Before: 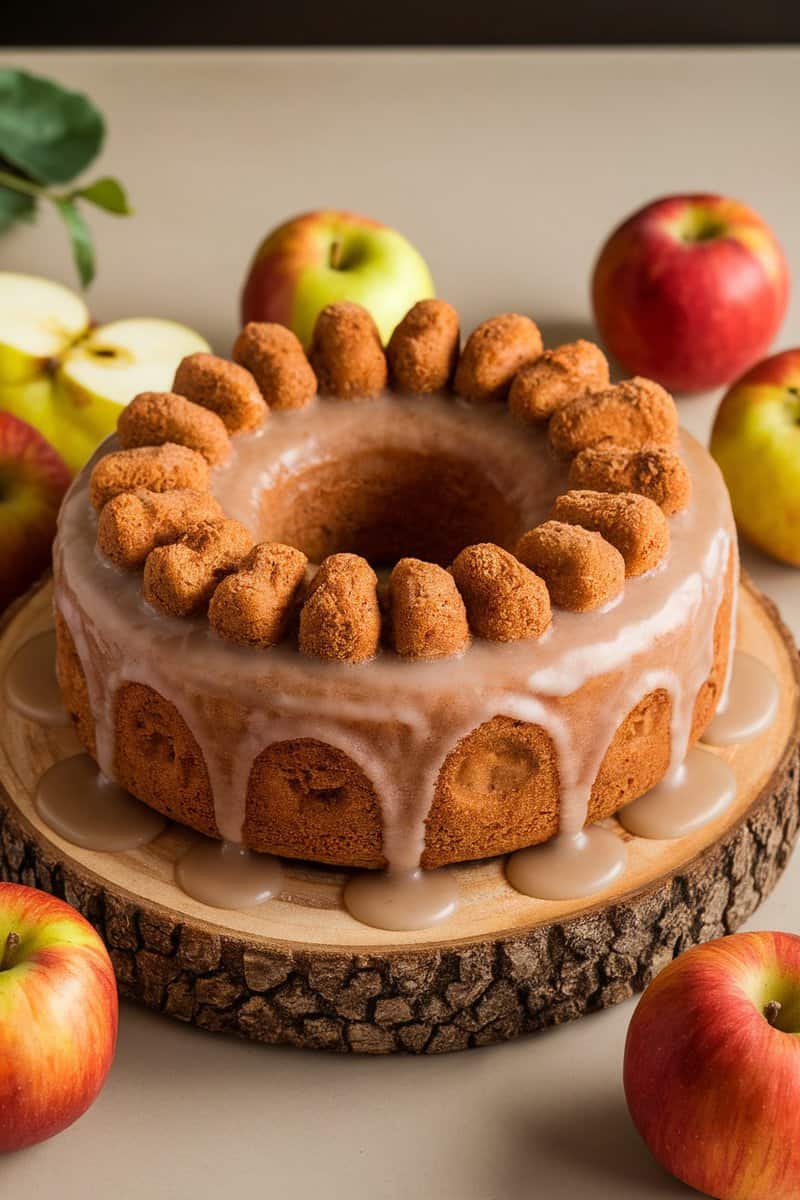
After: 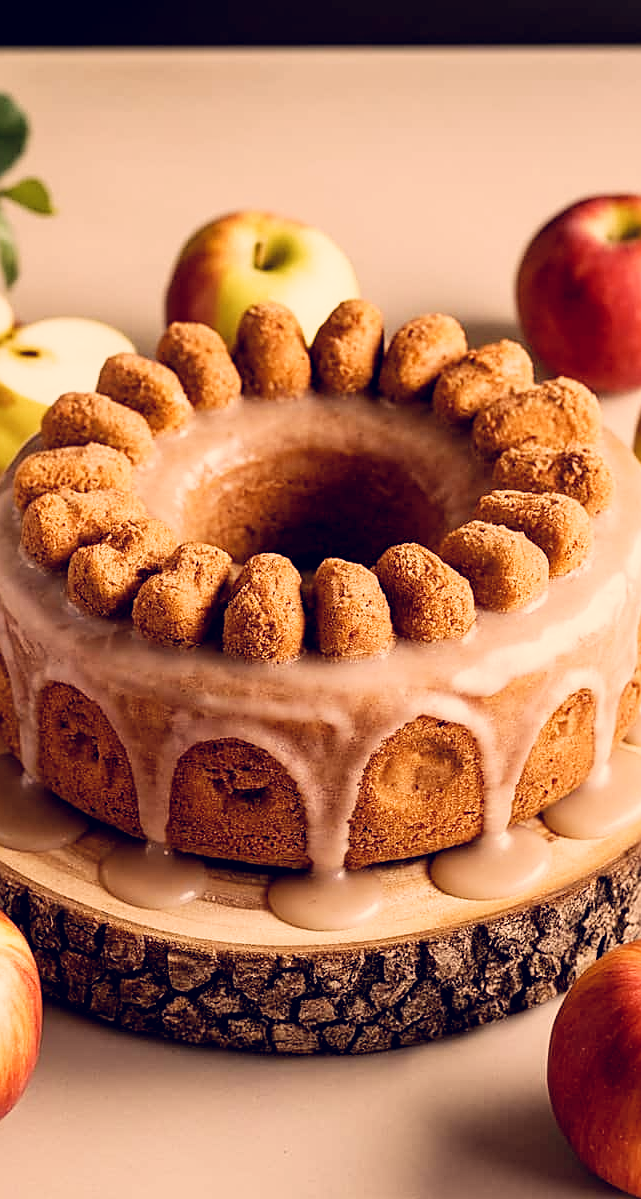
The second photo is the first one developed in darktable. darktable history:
crop and rotate: left 9.597%, right 10.195%
color correction: highlights a* 19.59, highlights b* 27.49, shadows a* 3.46, shadows b* -17.28, saturation 0.73
sharpen: amount 0.575
filmic rgb: middle gray luminance 12.74%, black relative exposure -10.13 EV, white relative exposure 3.47 EV, threshold 6 EV, target black luminance 0%, hardness 5.74, latitude 44.69%, contrast 1.221, highlights saturation mix 5%, shadows ↔ highlights balance 26.78%, add noise in highlights 0, preserve chrominance no, color science v3 (2019), use custom middle-gray values true, iterations of high-quality reconstruction 0, contrast in highlights soft, enable highlight reconstruction true
